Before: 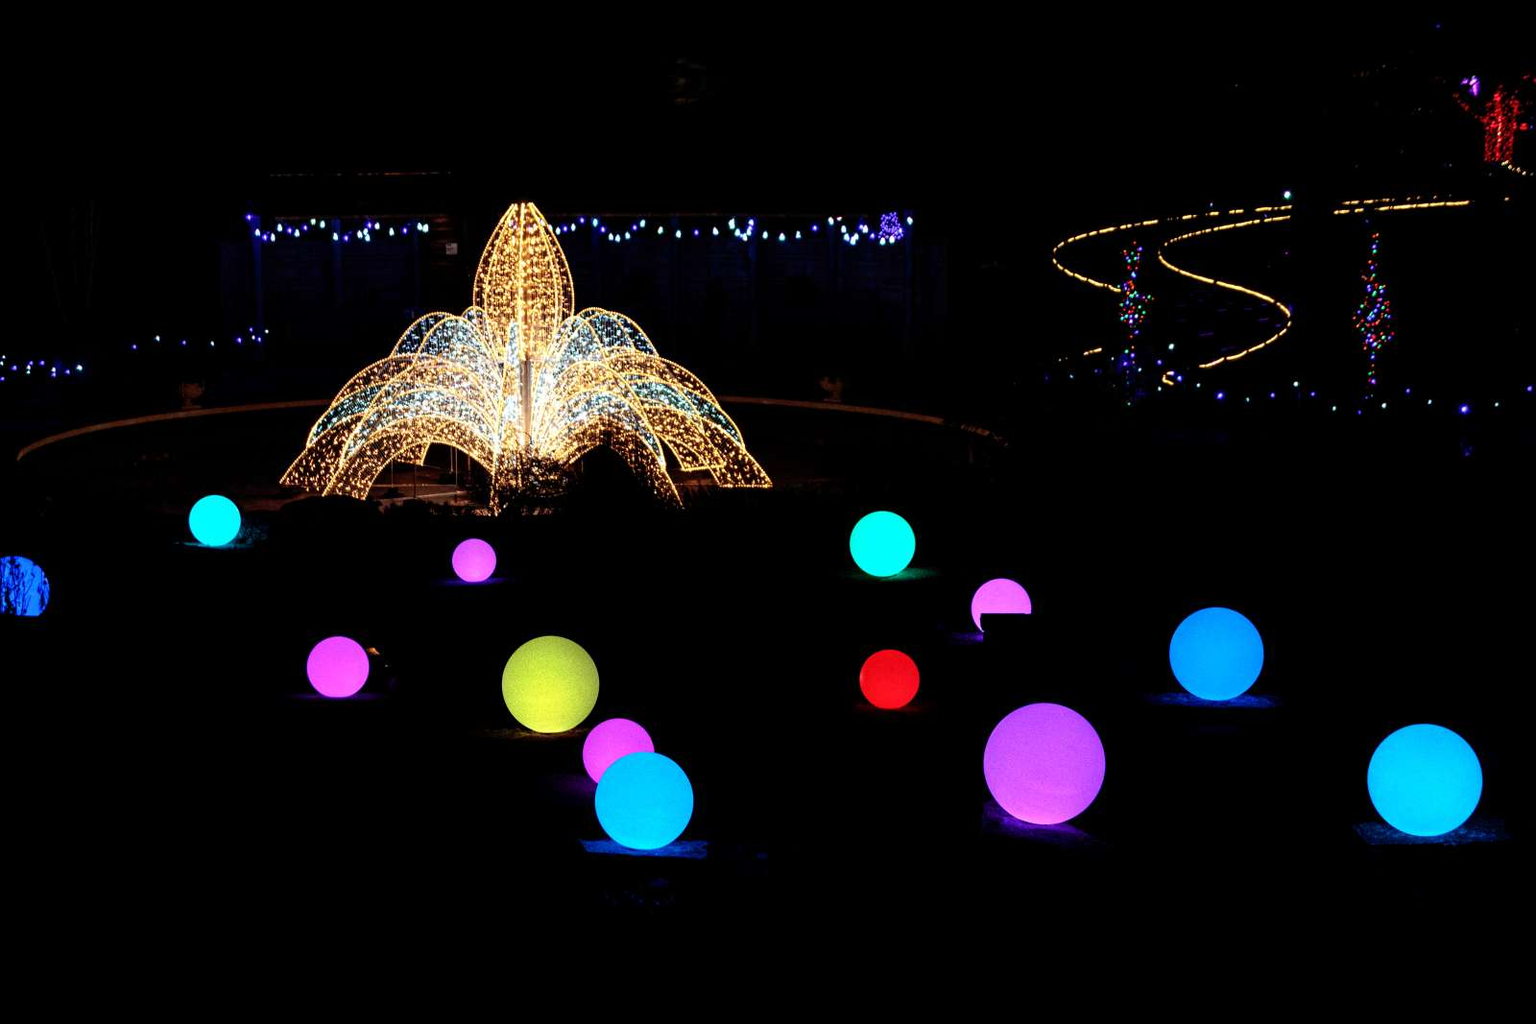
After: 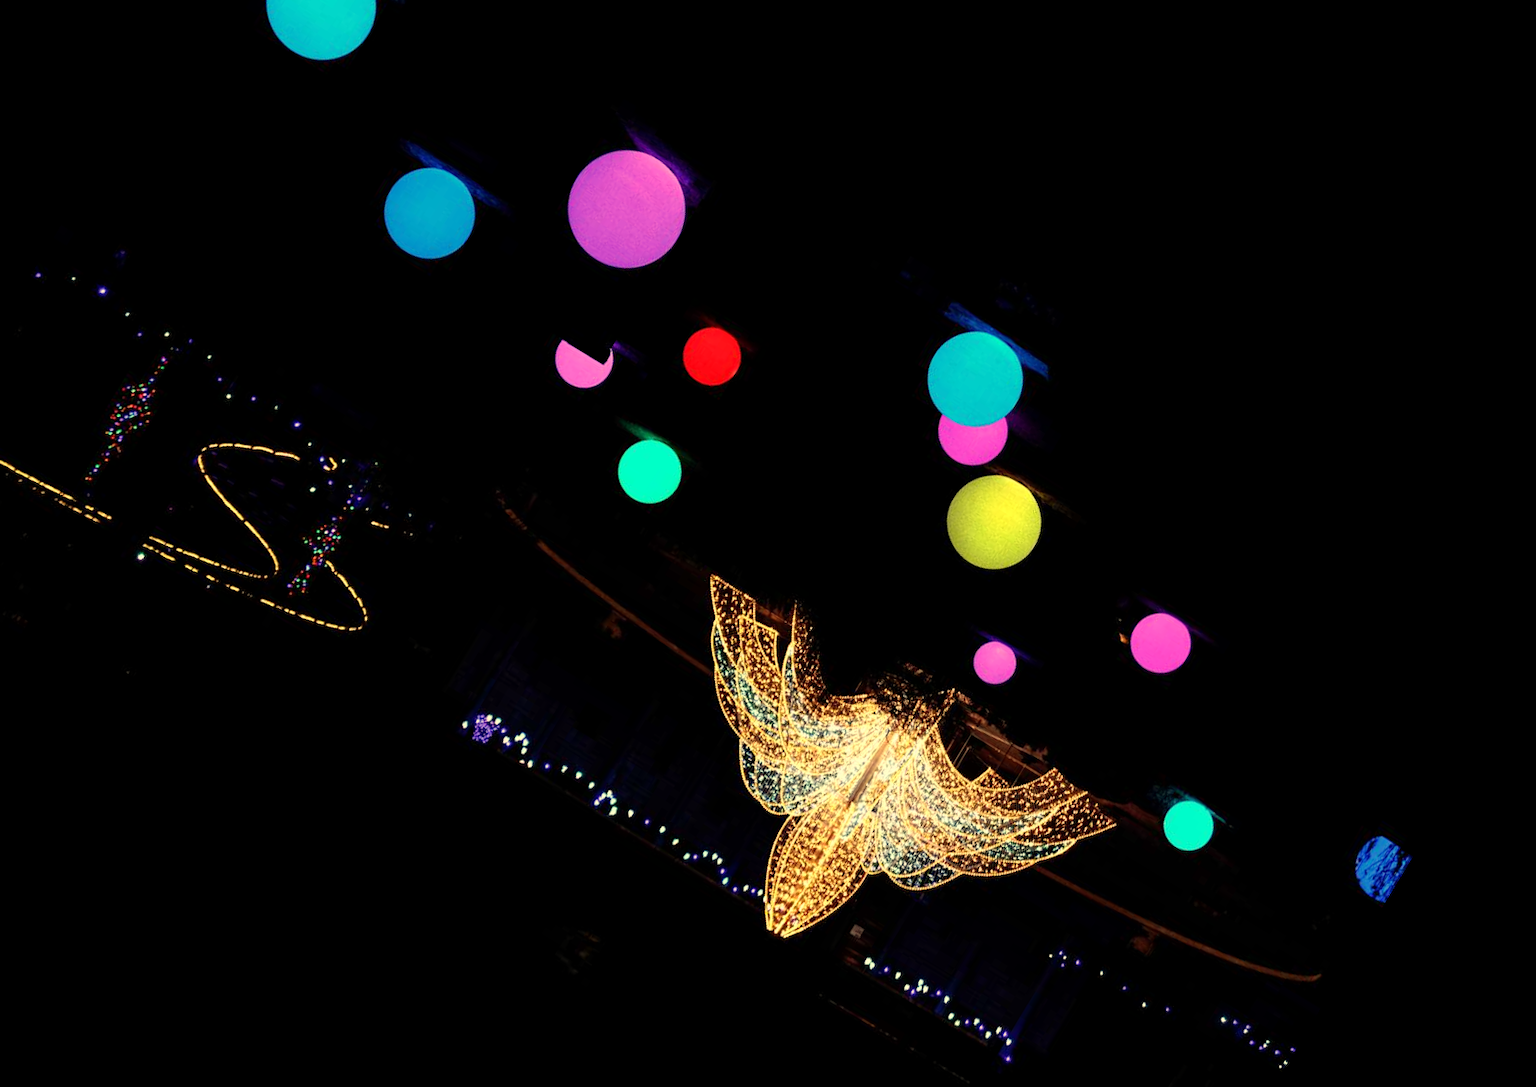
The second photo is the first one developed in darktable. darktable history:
white balance: red 1.08, blue 0.791
crop and rotate: angle 148.68°, left 9.111%, top 15.603%, right 4.588%, bottom 17.041%
